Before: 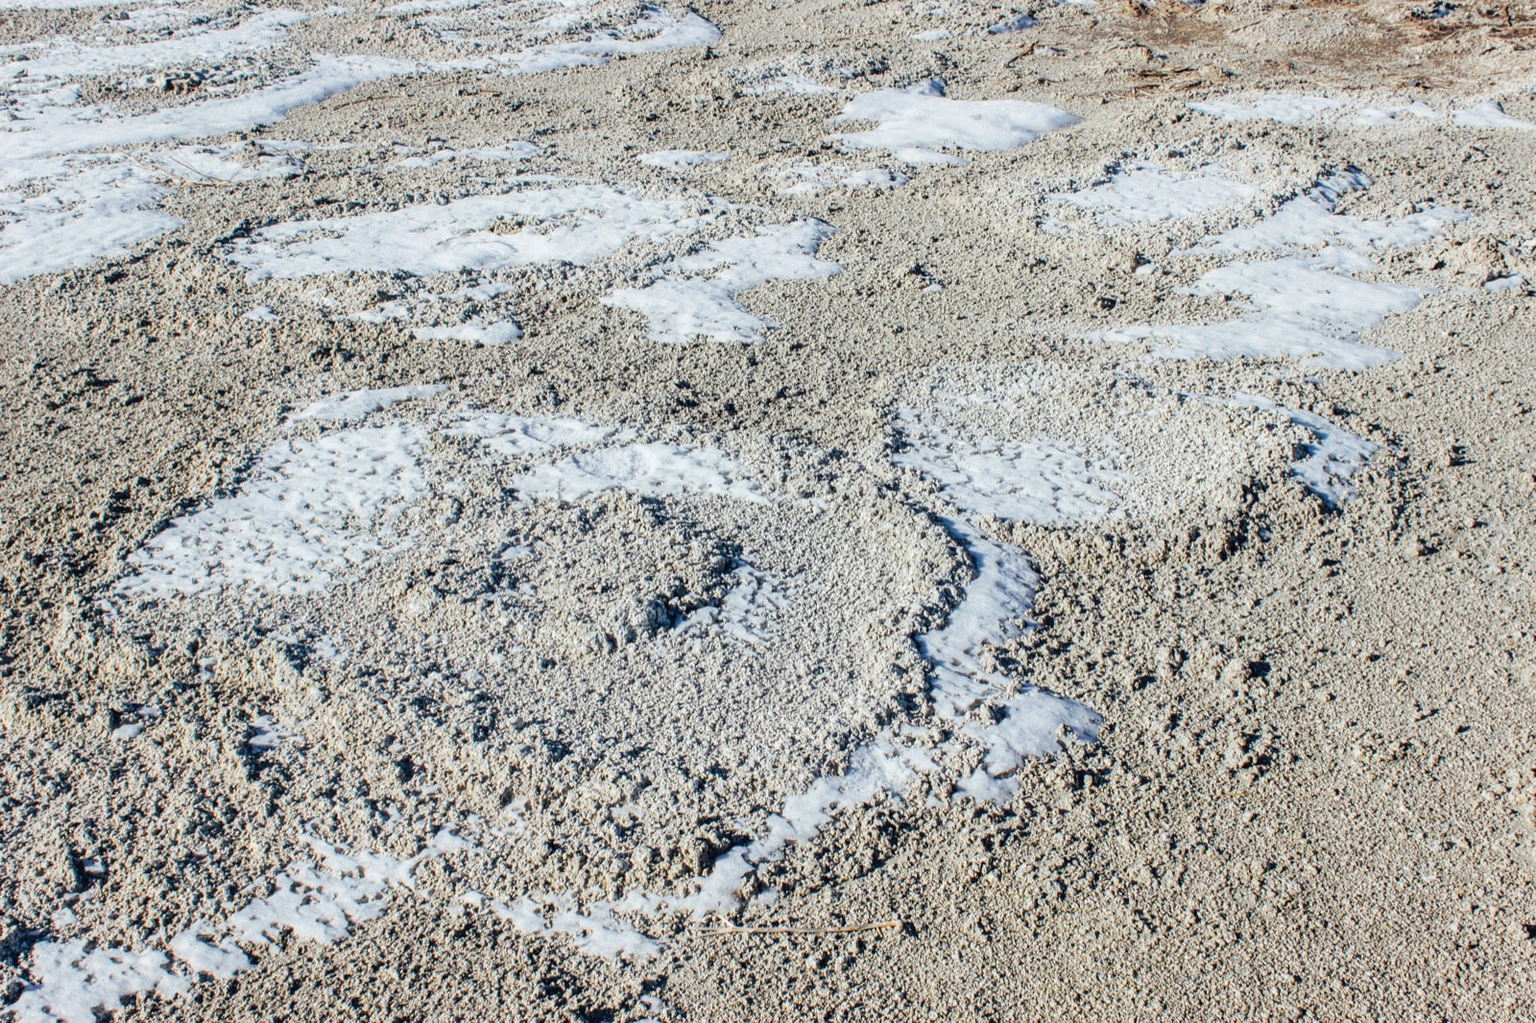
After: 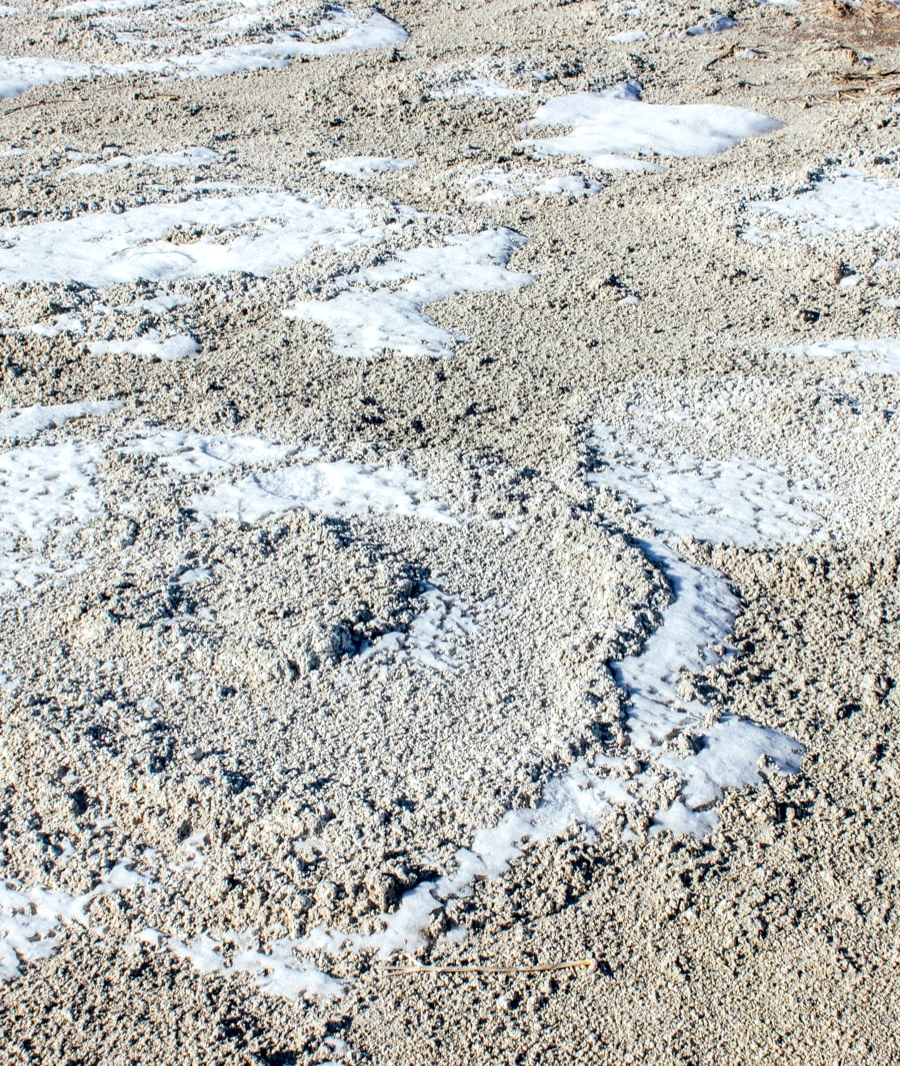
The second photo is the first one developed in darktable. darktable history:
exposure: black level correction 0.005, exposure 0.286 EV, compensate highlight preservation false
crop: left 21.496%, right 22.254%
